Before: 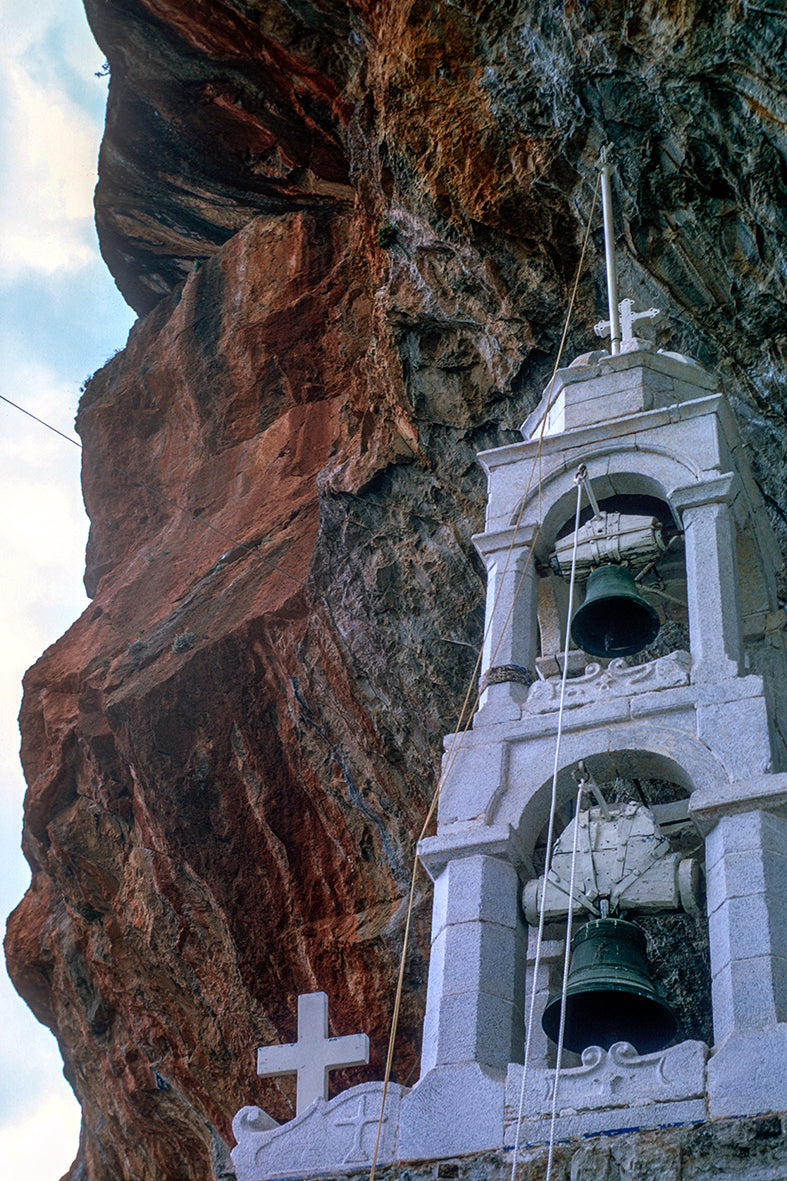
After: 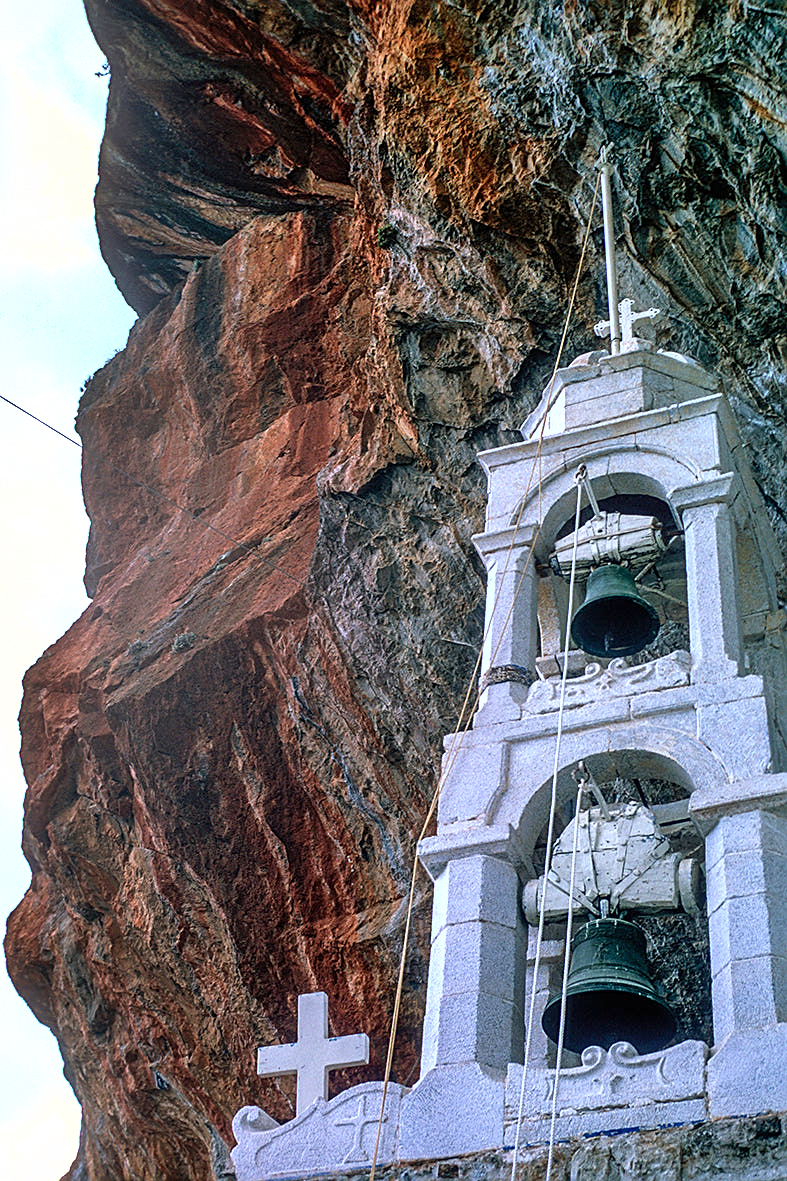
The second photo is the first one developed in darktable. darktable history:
exposure: black level correction 0, exposure 0.681 EV, compensate highlight preservation false
shadows and highlights: soften with gaussian
sharpen: on, module defaults
